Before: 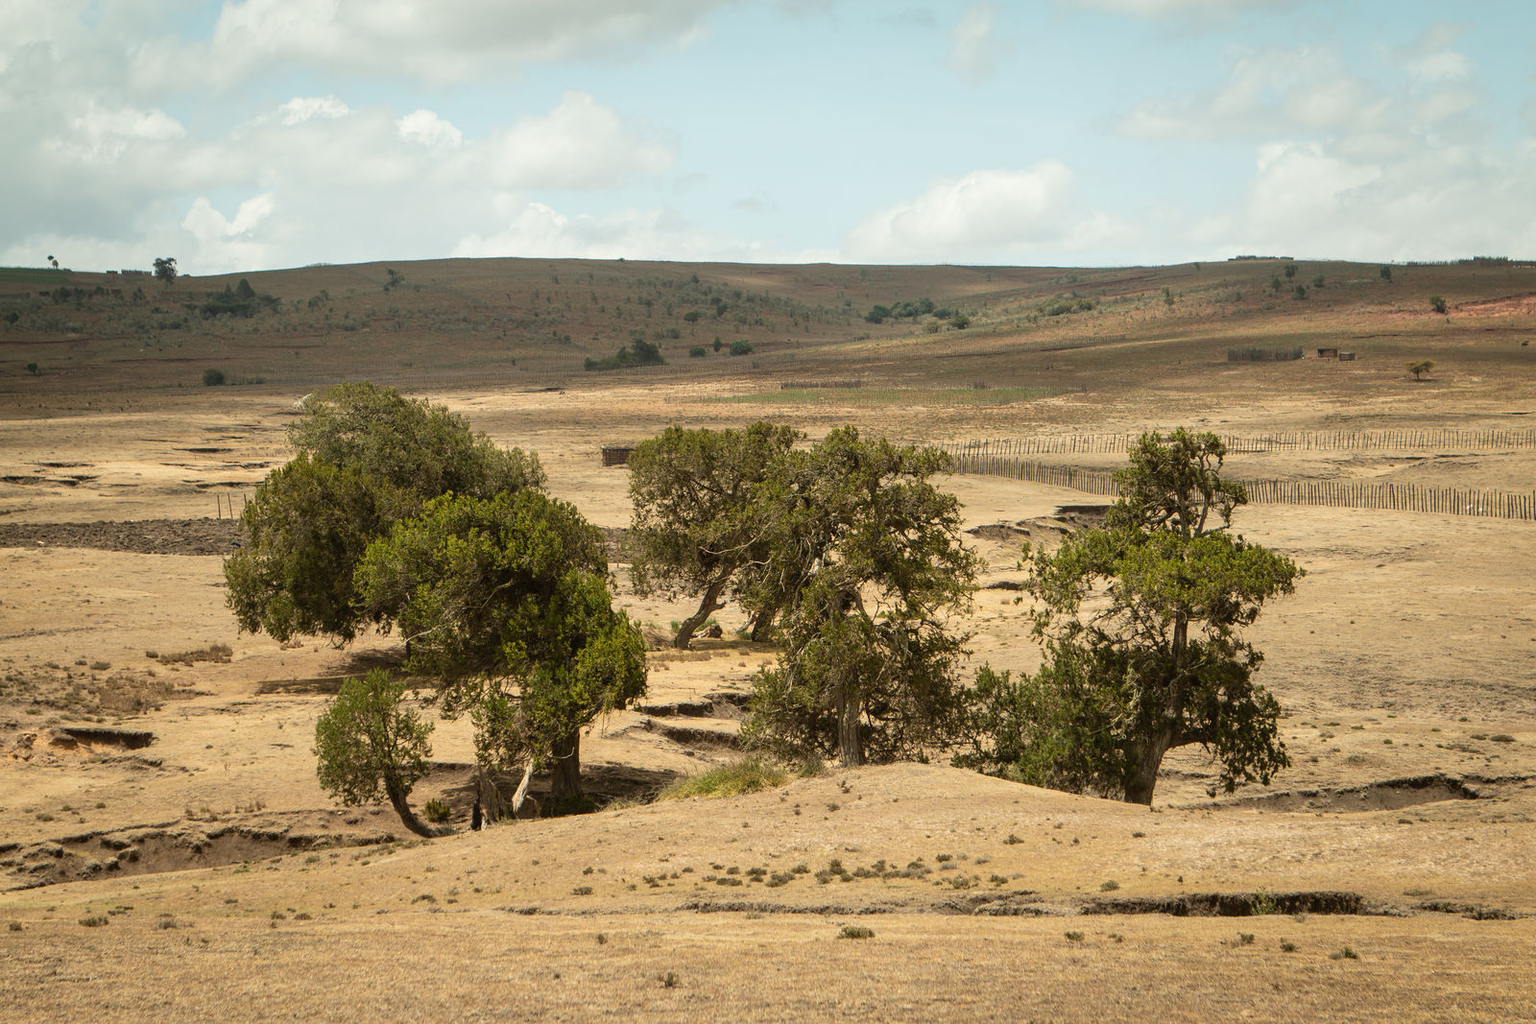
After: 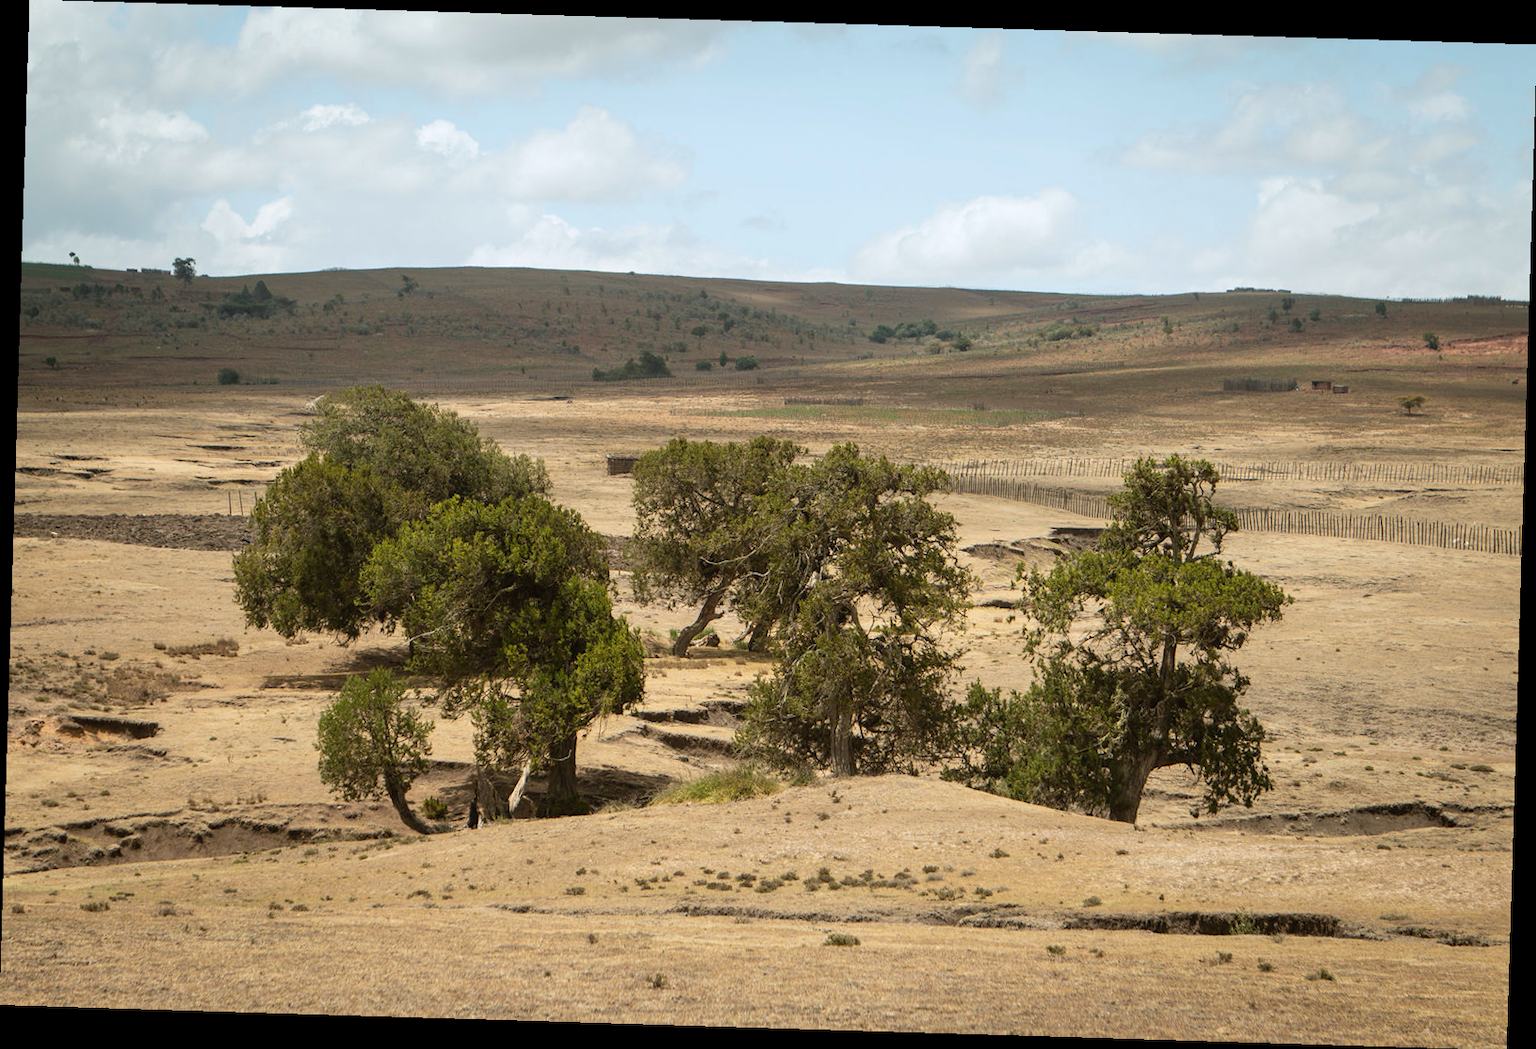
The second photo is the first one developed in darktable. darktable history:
rotate and perspective: rotation 1.72°, automatic cropping off
white balance: red 0.984, blue 1.059
